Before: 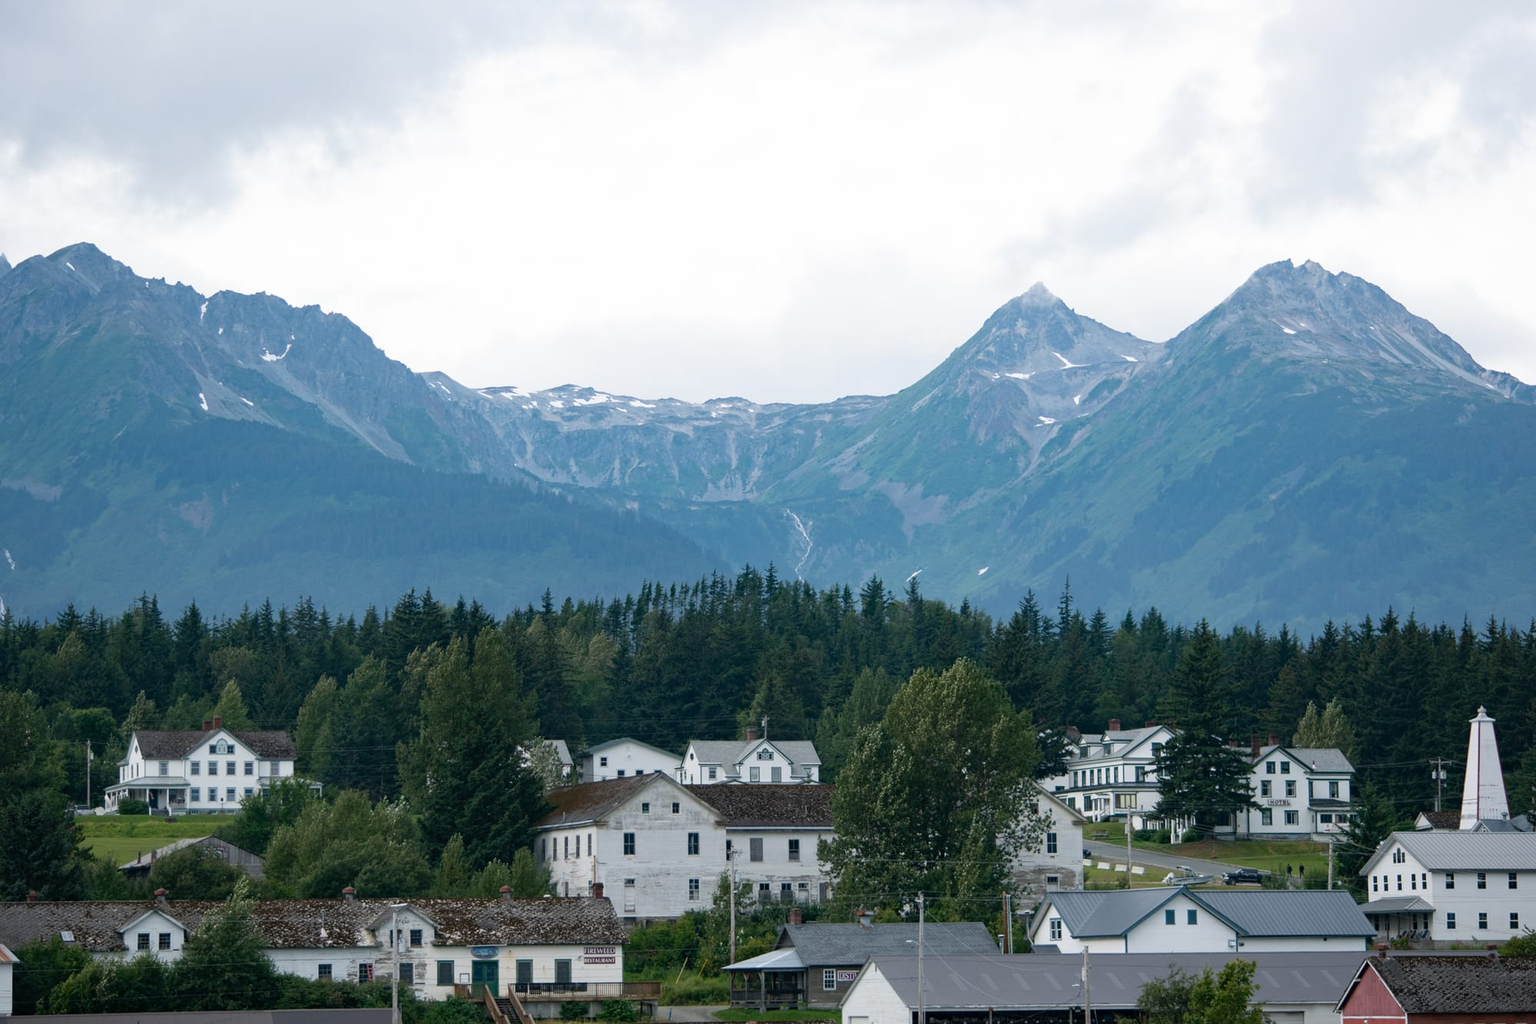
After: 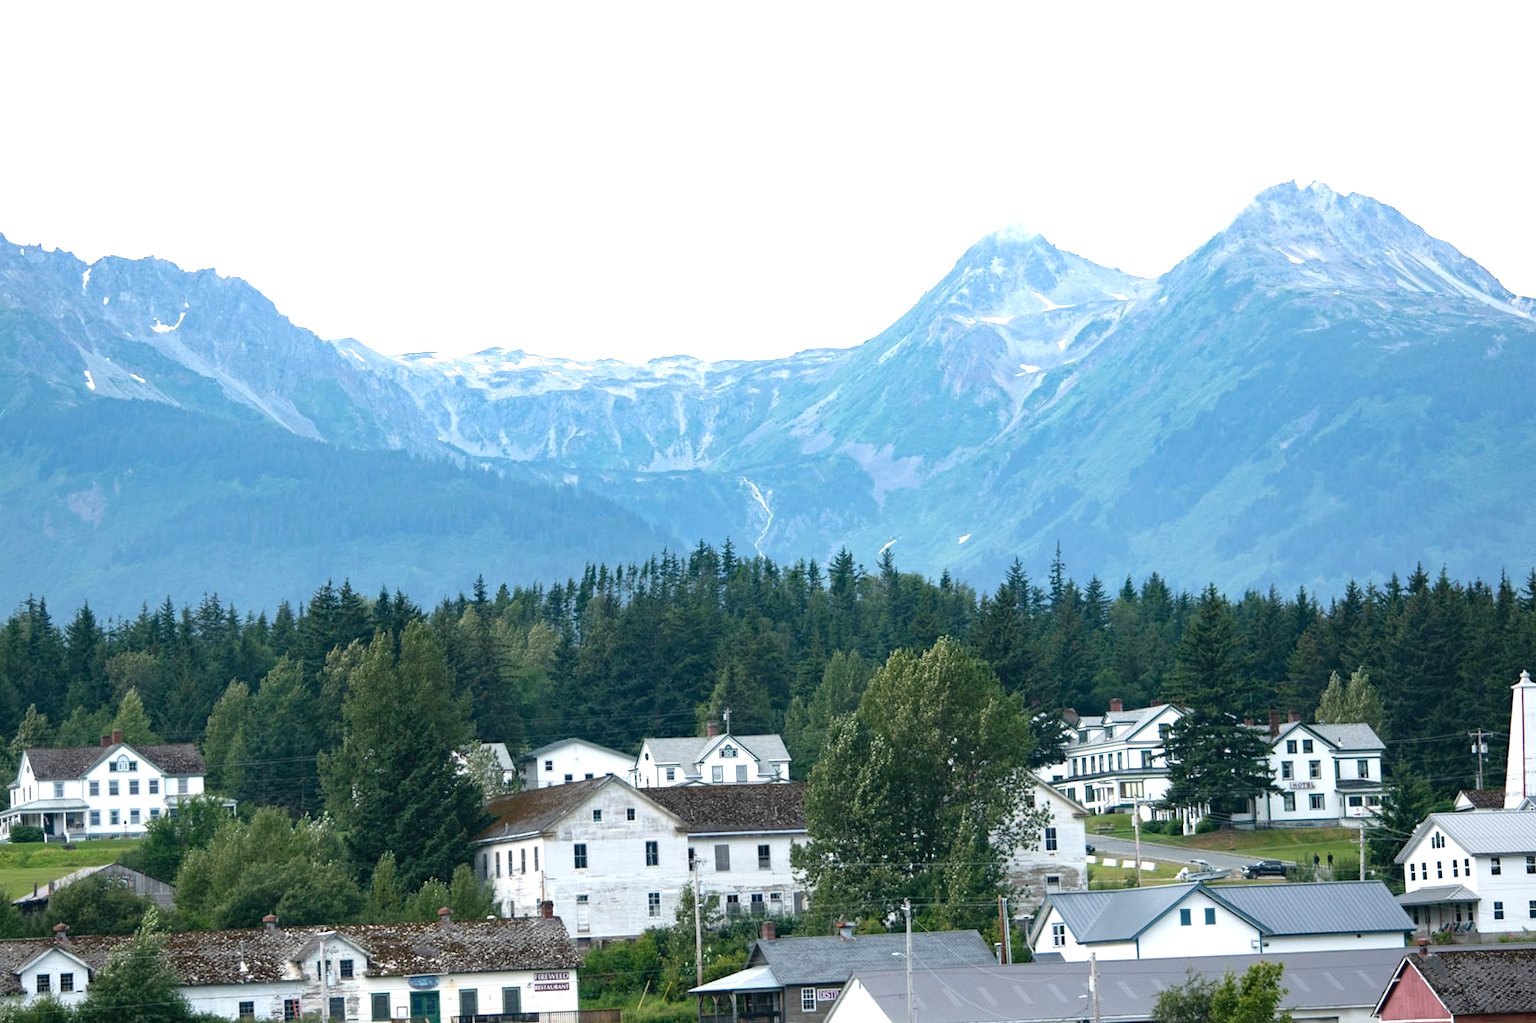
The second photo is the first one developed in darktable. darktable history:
exposure: black level correction 0, exposure 1 EV, compensate highlight preservation false
crop and rotate: angle 1.96°, left 5.673%, top 5.673%
